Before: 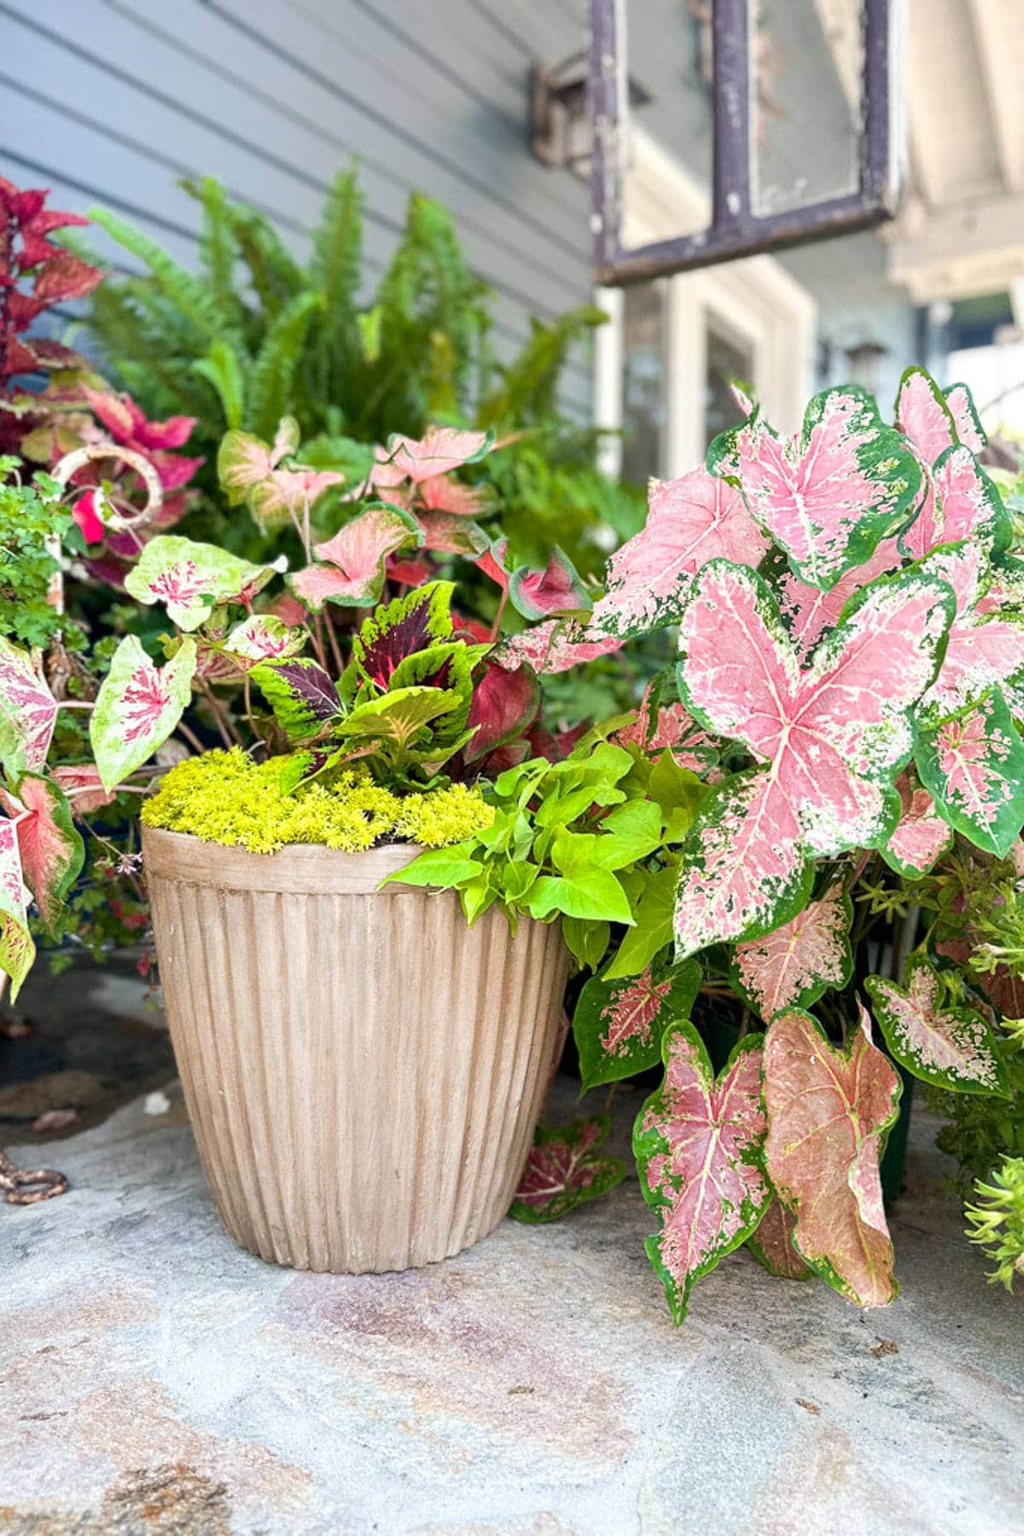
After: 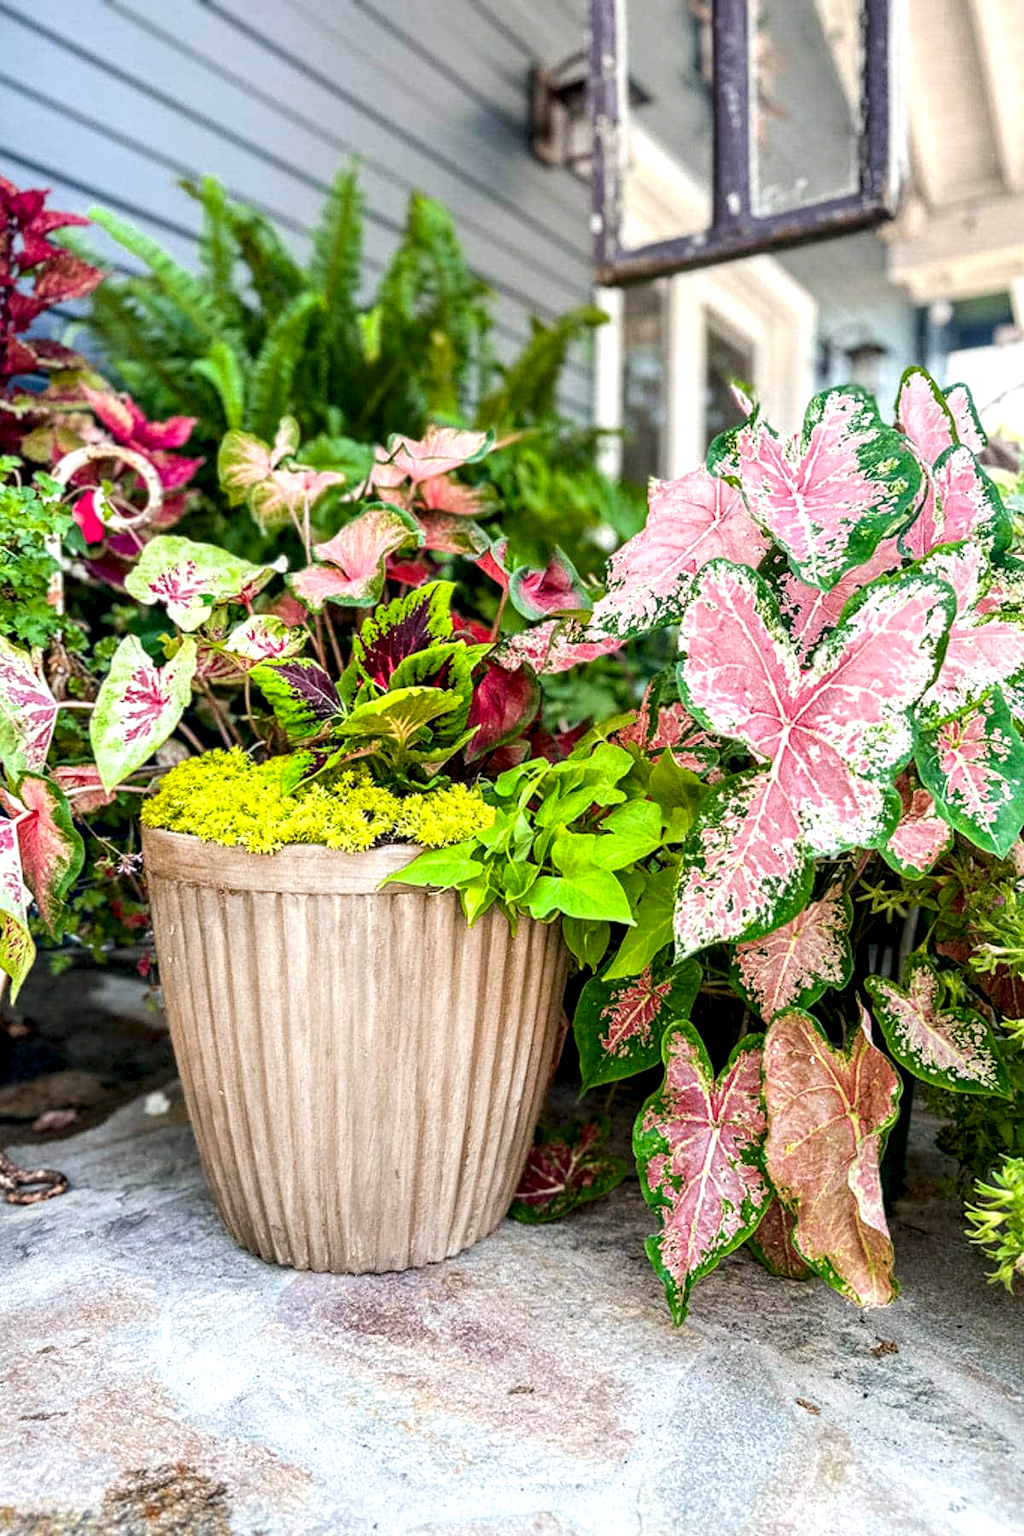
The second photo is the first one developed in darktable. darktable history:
exposure: compensate highlight preservation false
contrast brightness saturation: contrast 0.038, saturation 0.152
local contrast: highlights 60%, shadows 59%, detail 160%
